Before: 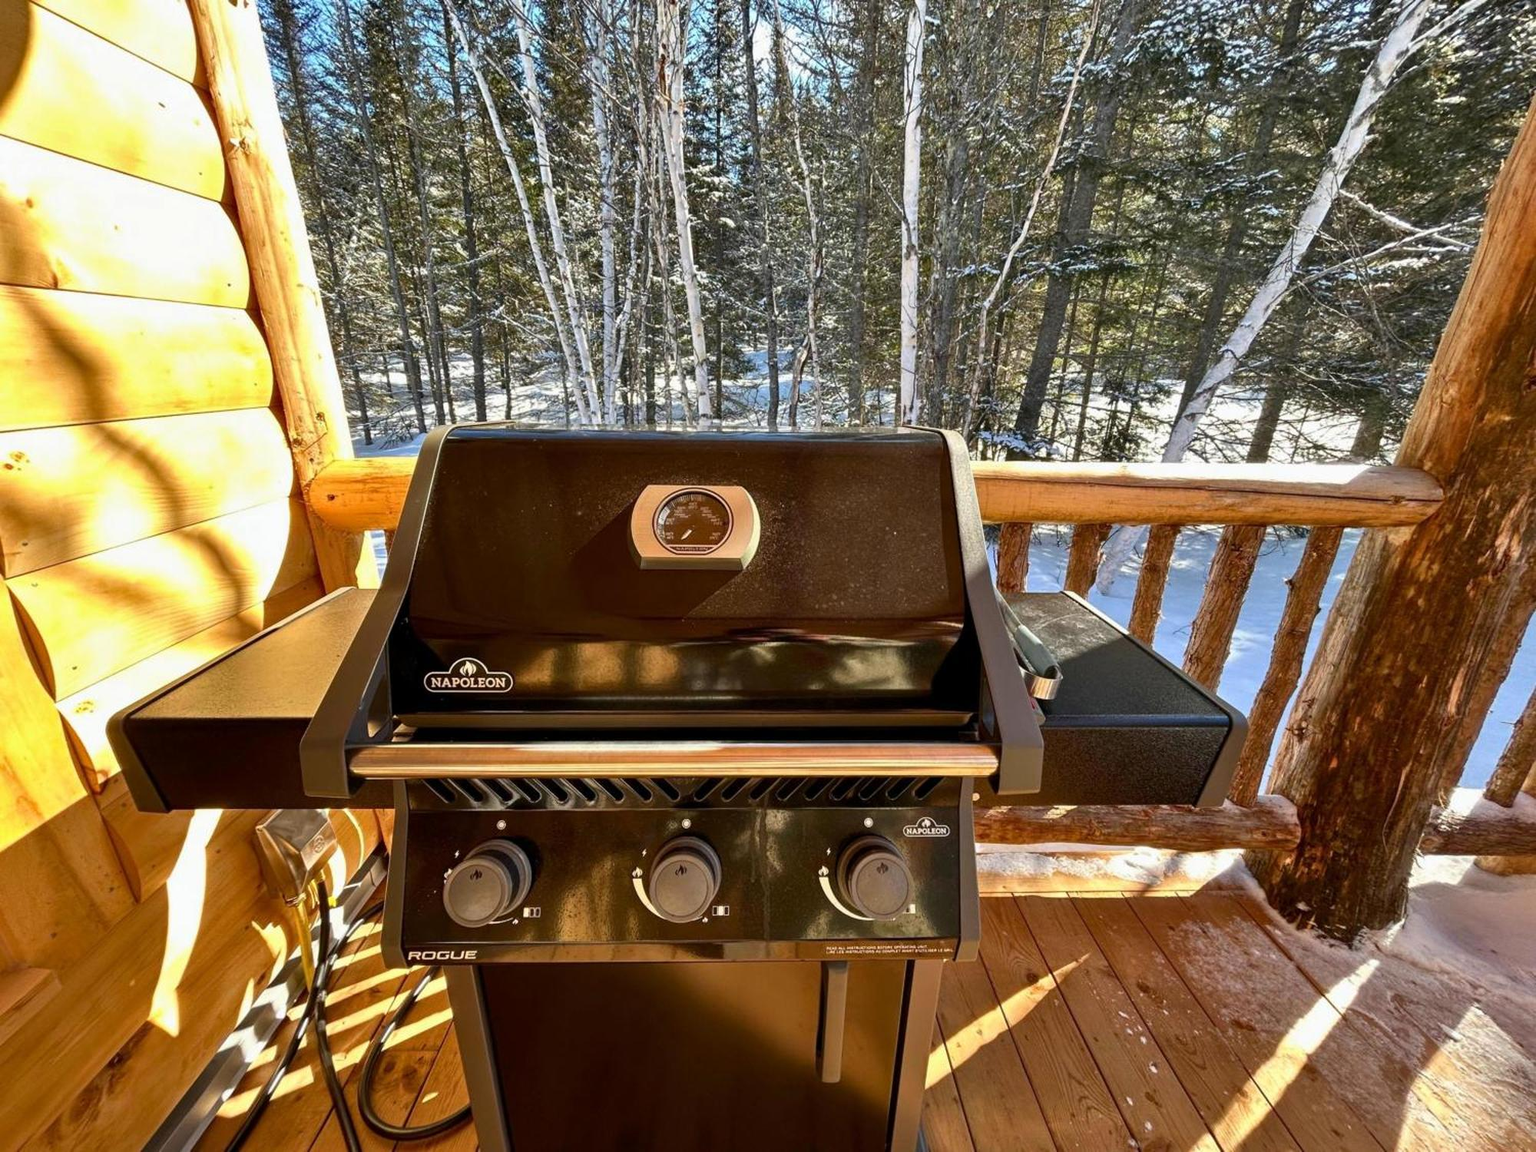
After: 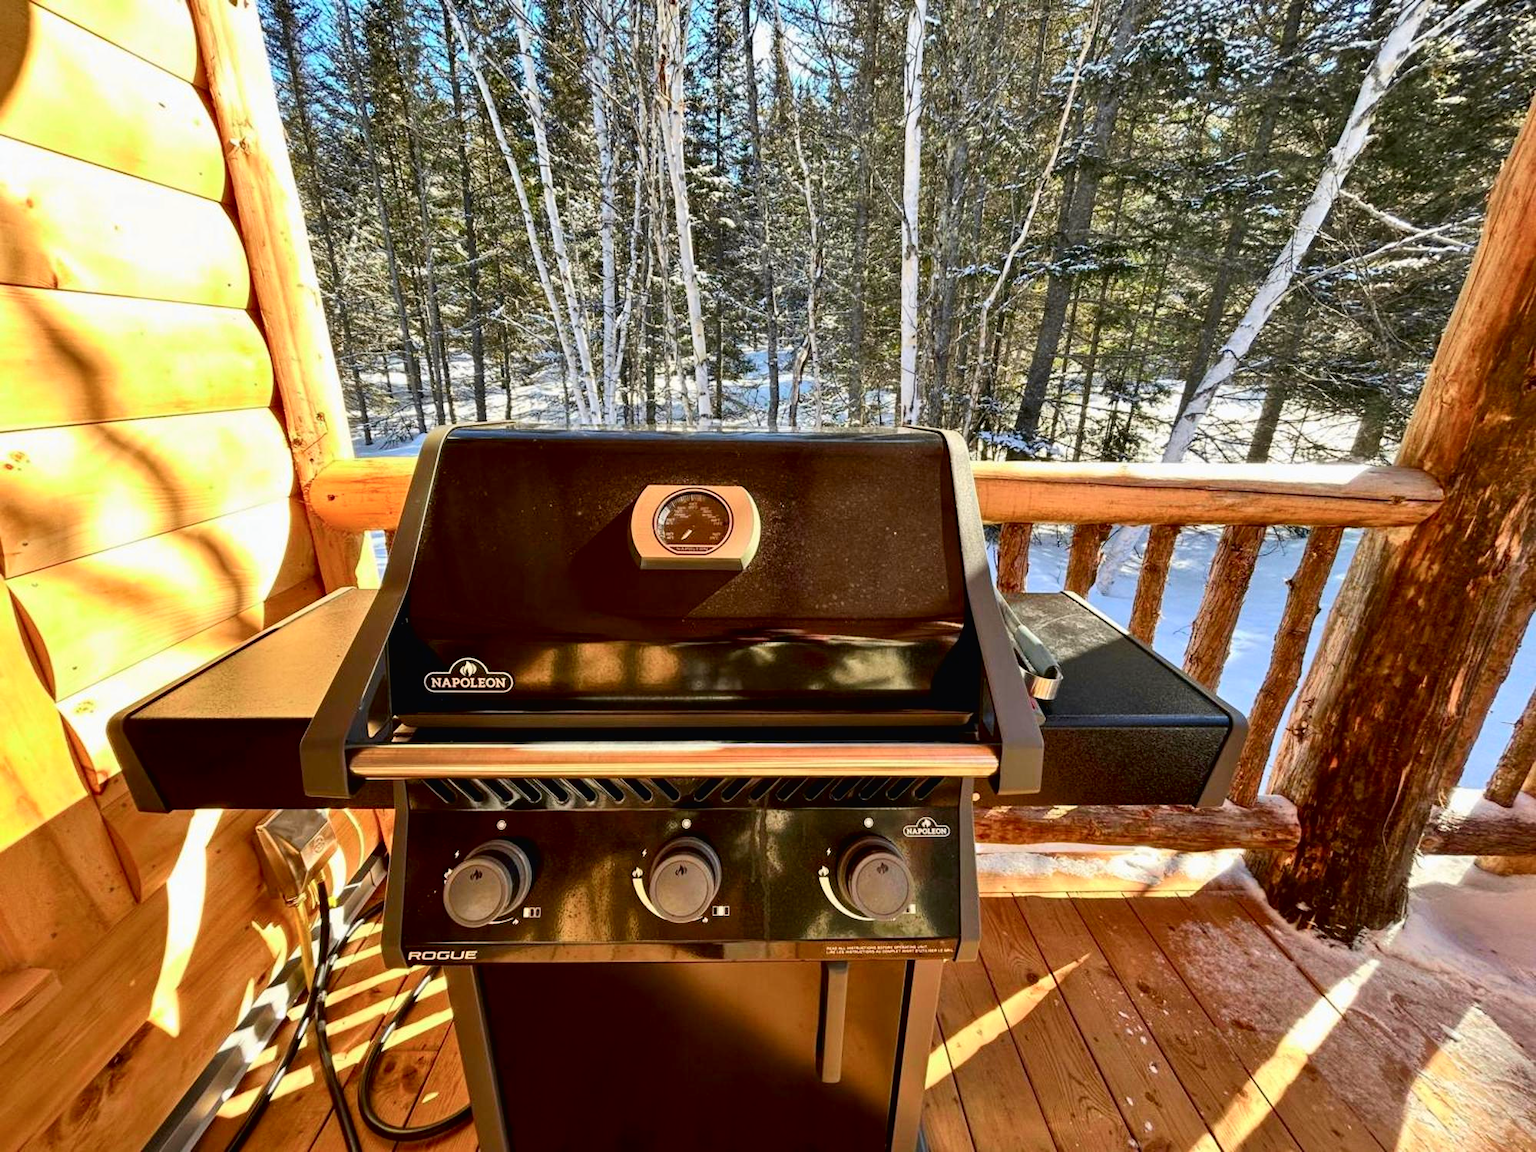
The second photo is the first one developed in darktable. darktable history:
tone curve: curves: ch0 [(0, 0.013) (0.054, 0.018) (0.205, 0.191) (0.289, 0.292) (0.39, 0.424) (0.493, 0.551) (0.666, 0.743) (0.795, 0.841) (1, 0.998)]; ch1 [(0, 0) (0.385, 0.343) (0.439, 0.415) (0.494, 0.495) (0.501, 0.501) (0.51, 0.509) (0.54, 0.552) (0.586, 0.614) (0.66, 0.706) (0.783, 0.804) (1, 1)]; ch2 [(0, 0) (0.32, 0.281) (0.403, 0.399) (0.441, 0.428) (0.47, 0.469) (0.498, 0.496) (0.524, 0.538) (0.566, 0.579) (0.633, 0.665) (0.7, 0.711) (1, 1)], color space Lab, independent channels, preserve colors none
